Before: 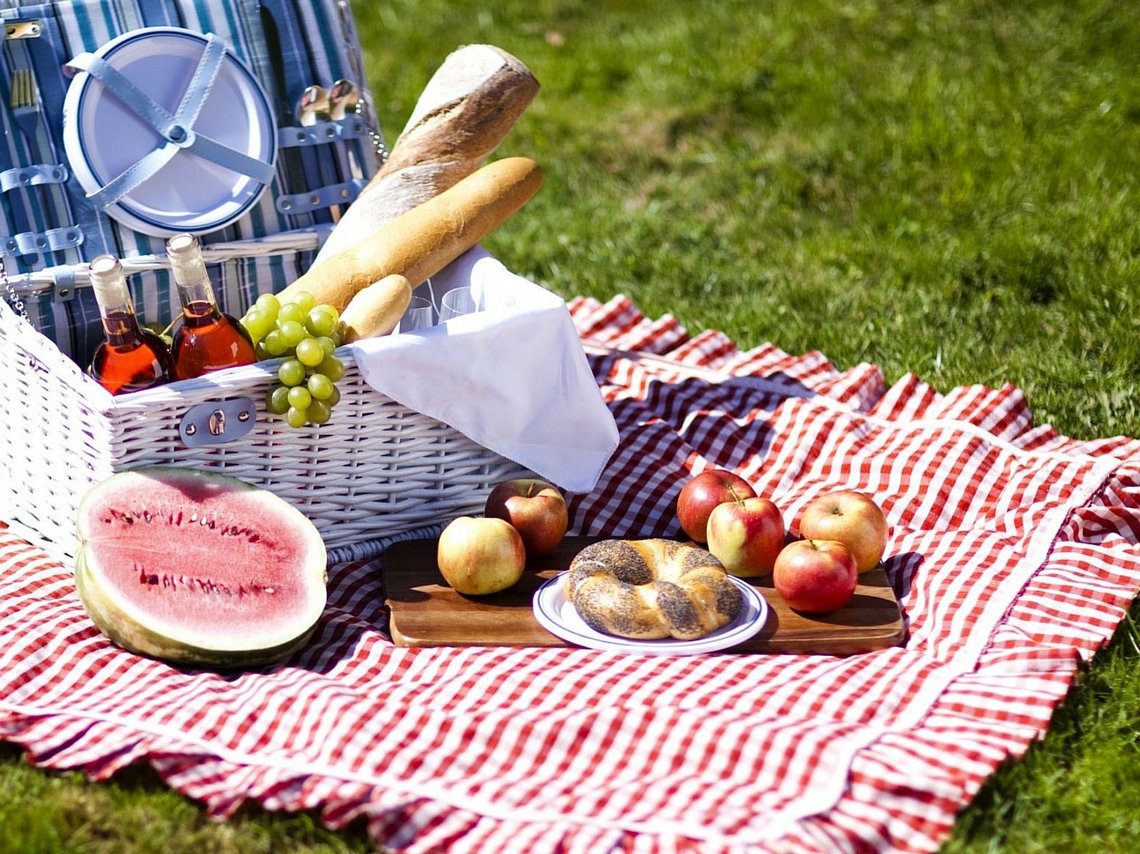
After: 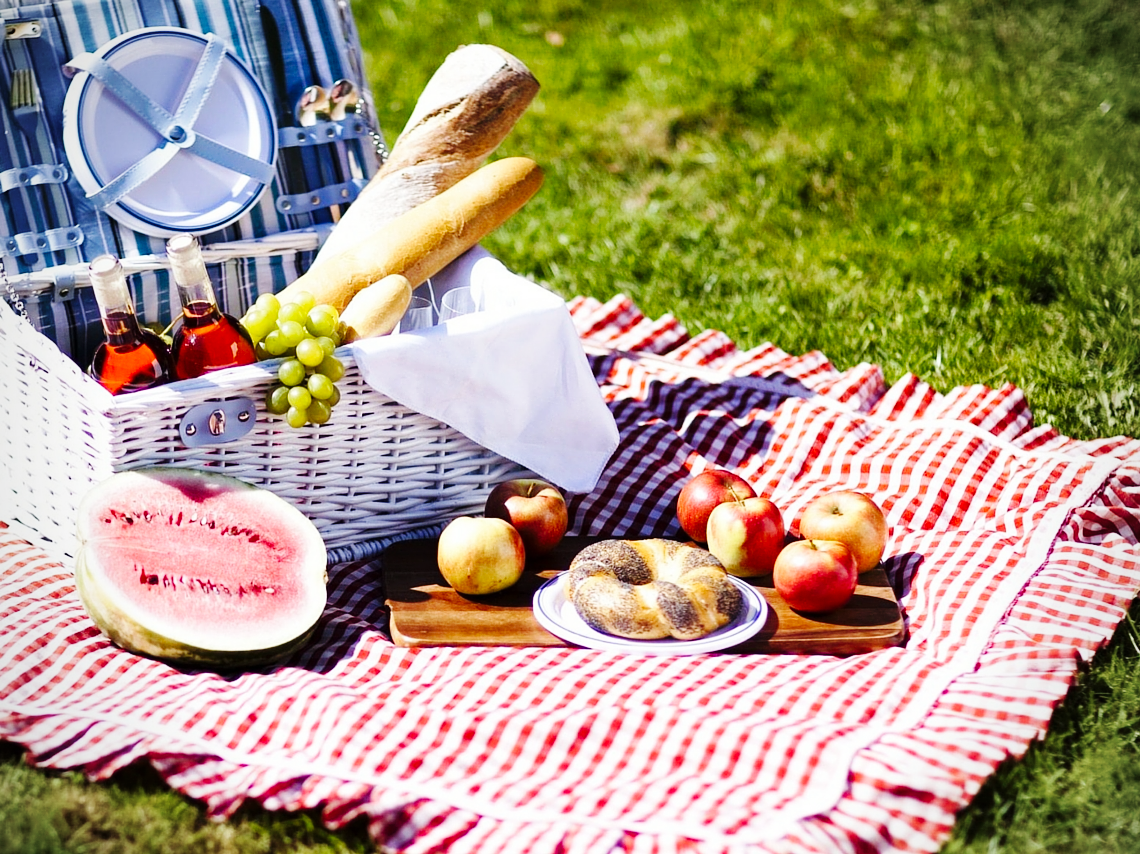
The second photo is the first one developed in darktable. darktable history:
base curve: curves: ch0 [(0, 0) (0.036, 0.025) (0.121, 0.166) (0.206, 0.329) (0.605, 0.79) (1, 1)], preserve colors none
vignetting: fall-off radius 60.92%
